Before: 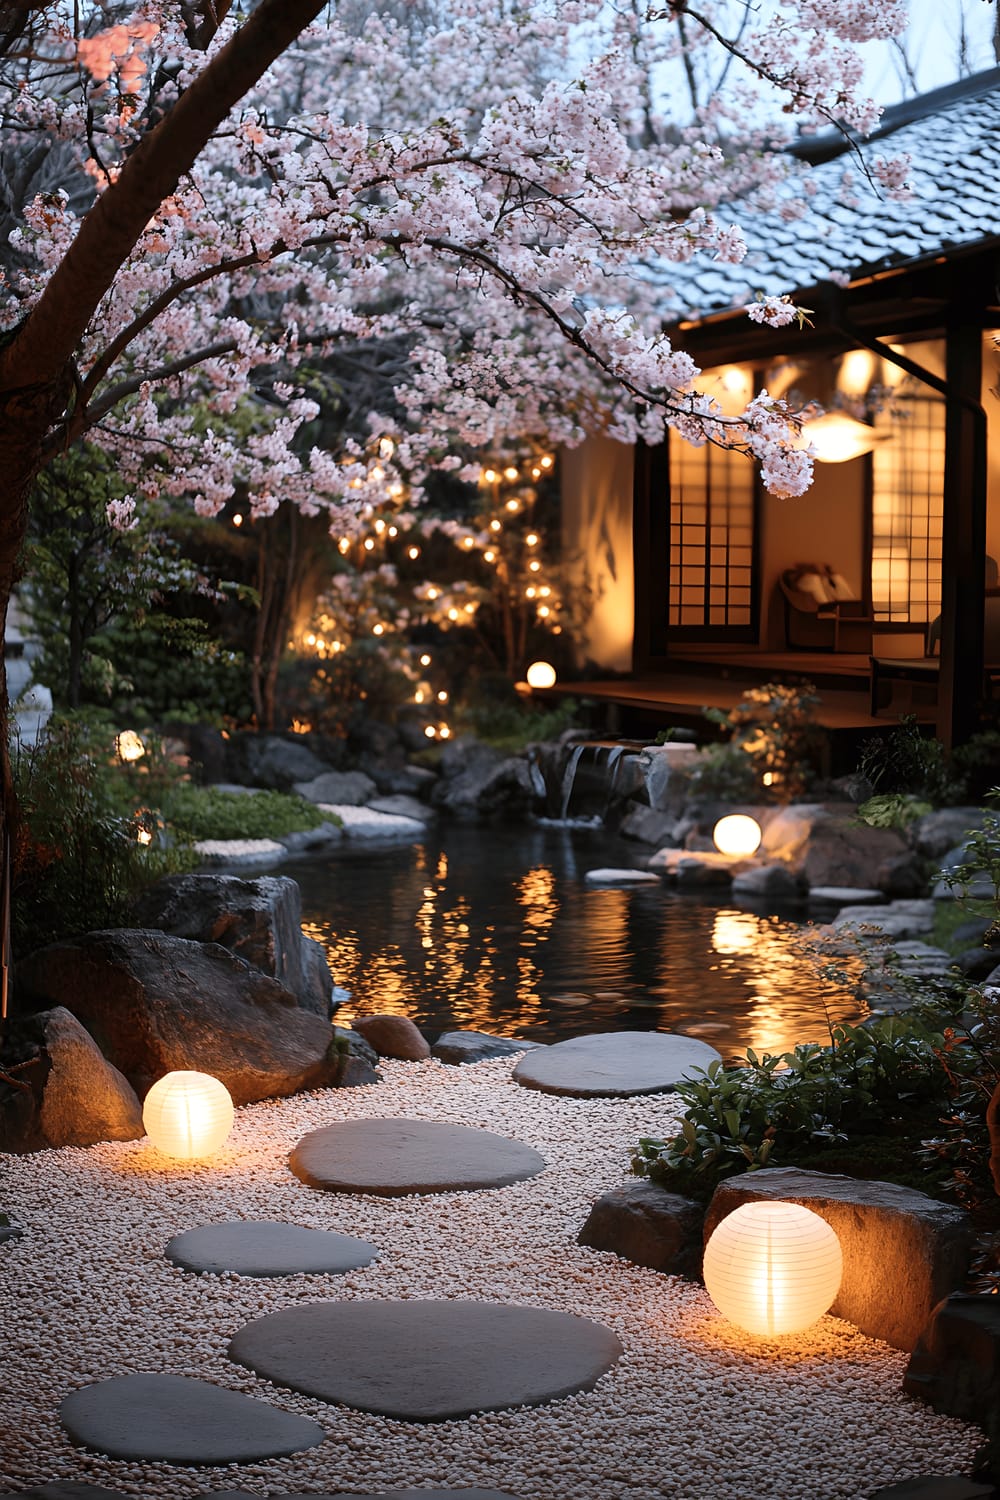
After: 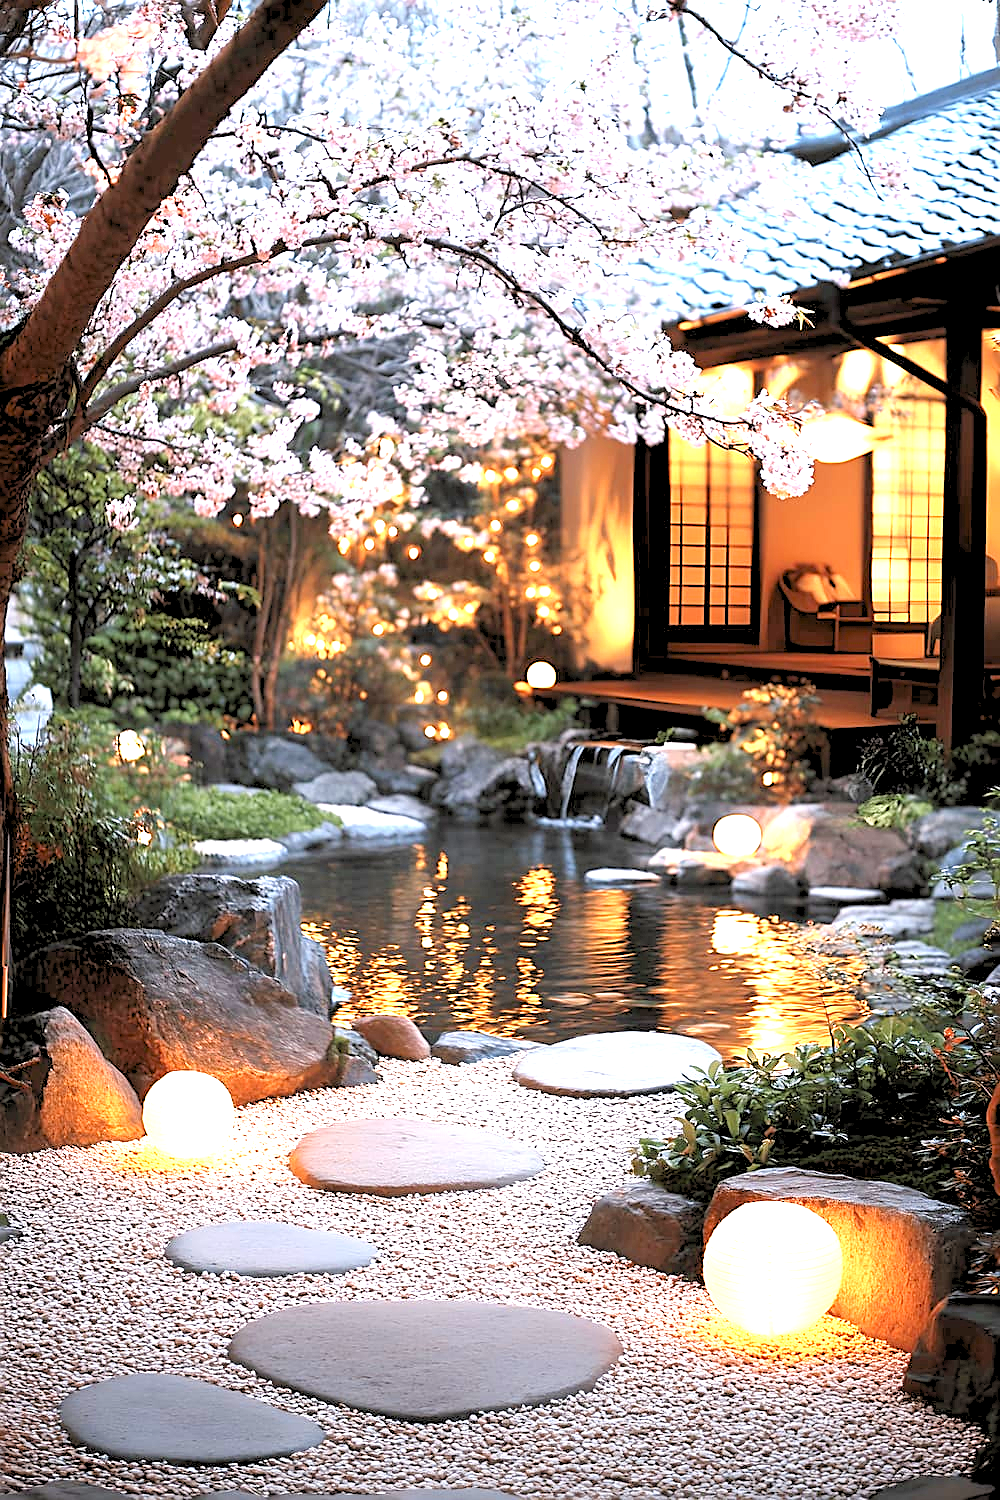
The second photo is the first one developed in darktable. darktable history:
sharpen: on, module defaults
exposure: exposure 2.207 EV, compensate highlight preservation false
rgb levels: preserve colors sum RGB, levels [[0.038, 0.433, 0.934], [0, 0.5, 1], [0, 0.5, 1]]
